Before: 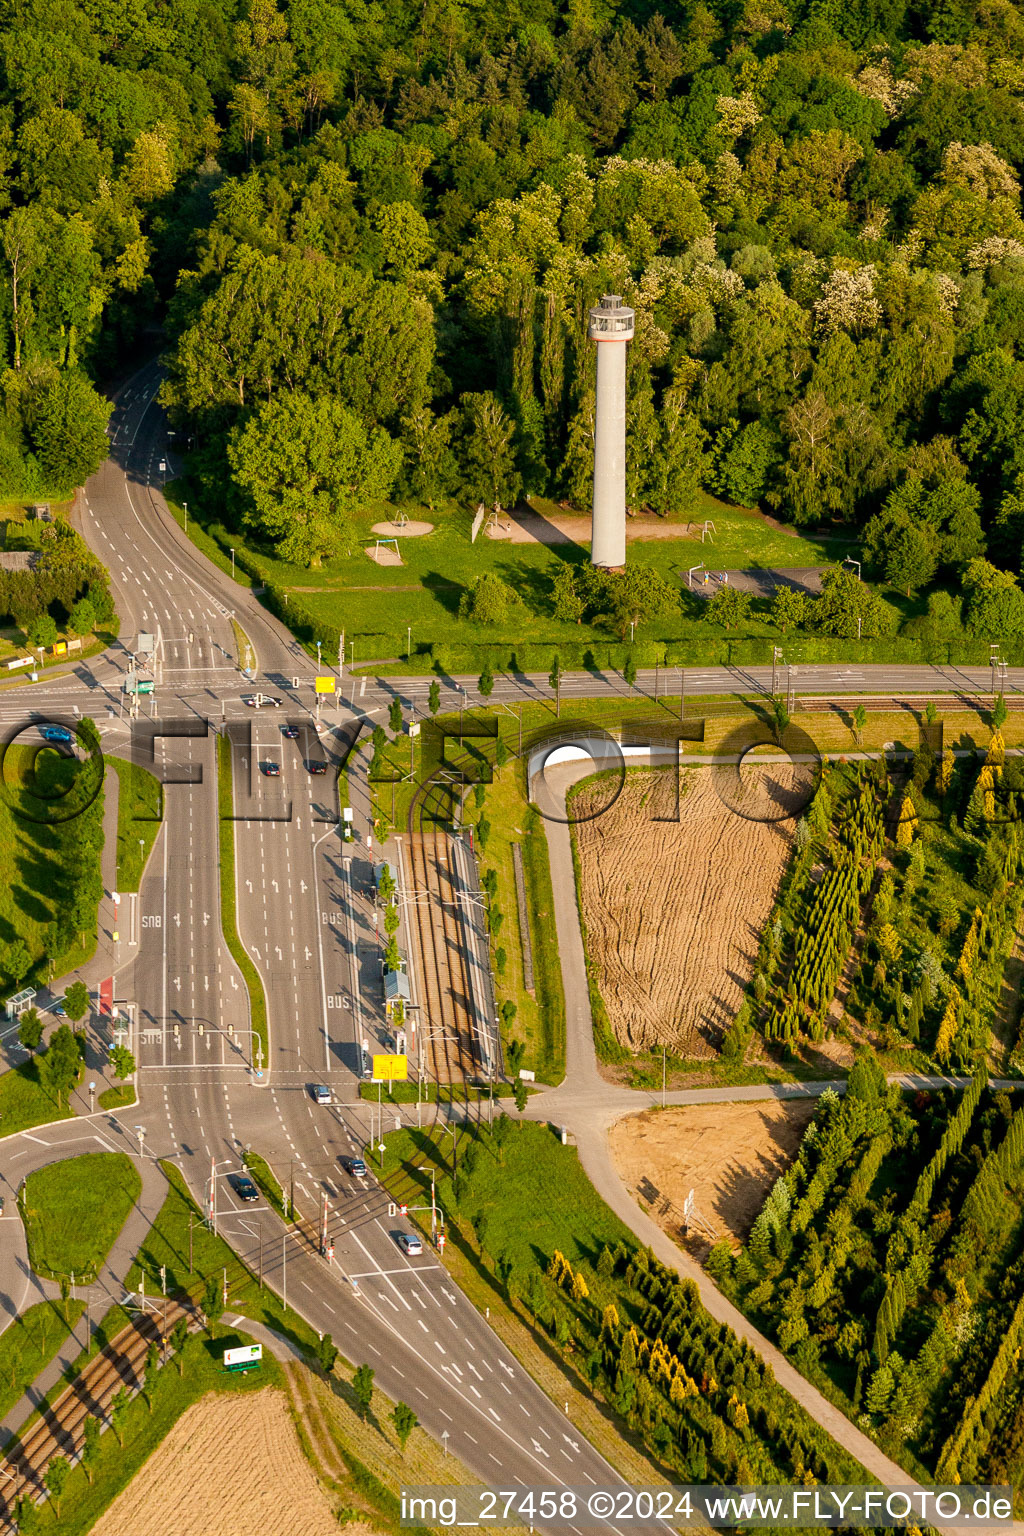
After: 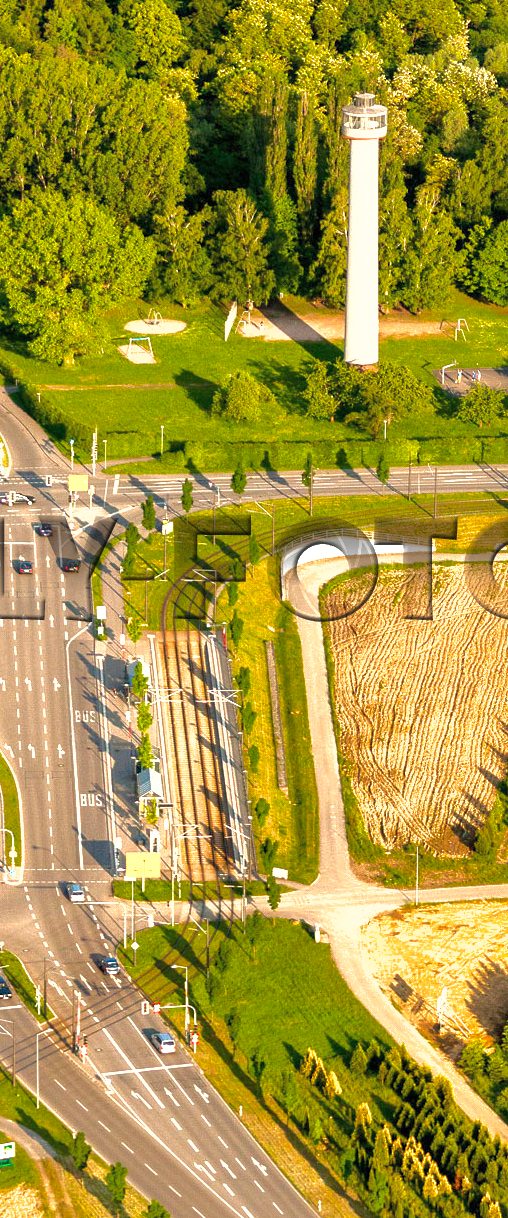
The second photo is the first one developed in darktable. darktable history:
shadows and highlights: shadows 39.88, highlights -60, highlights color adjustment 41.88%
crop and rotate: angle 0.012°, left 24.198%, top 13.176%, right 26.162%, bottom 7.476%
exposure: exposure 1.059 EV, compensate exposure bias true, compensate highlight preservation false
